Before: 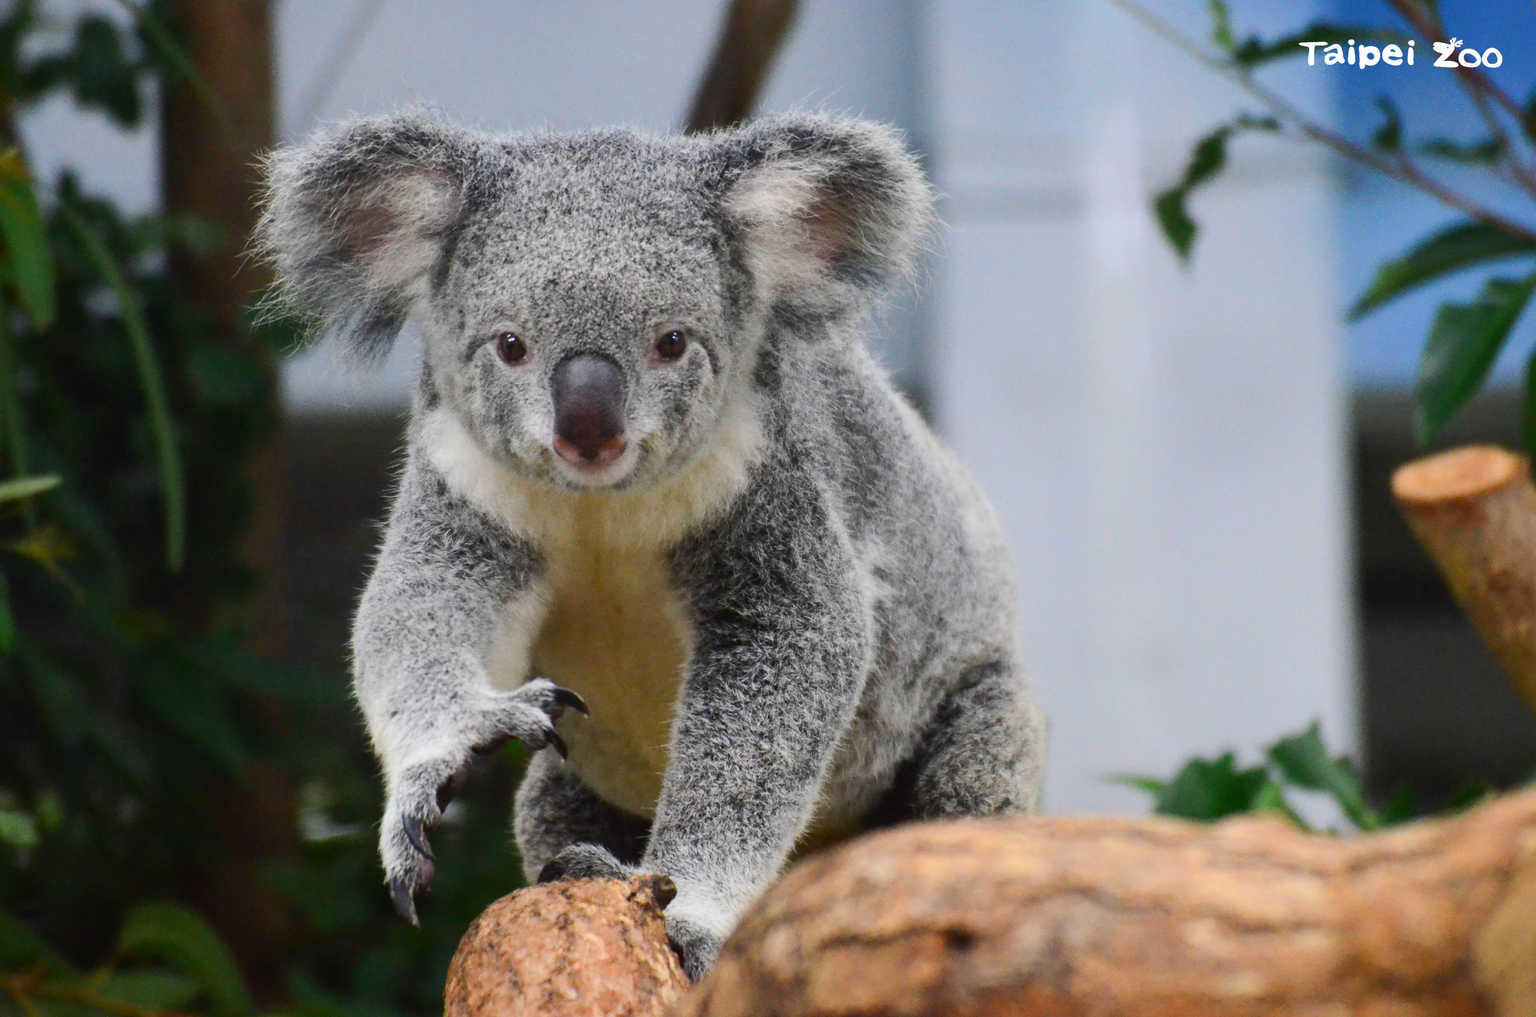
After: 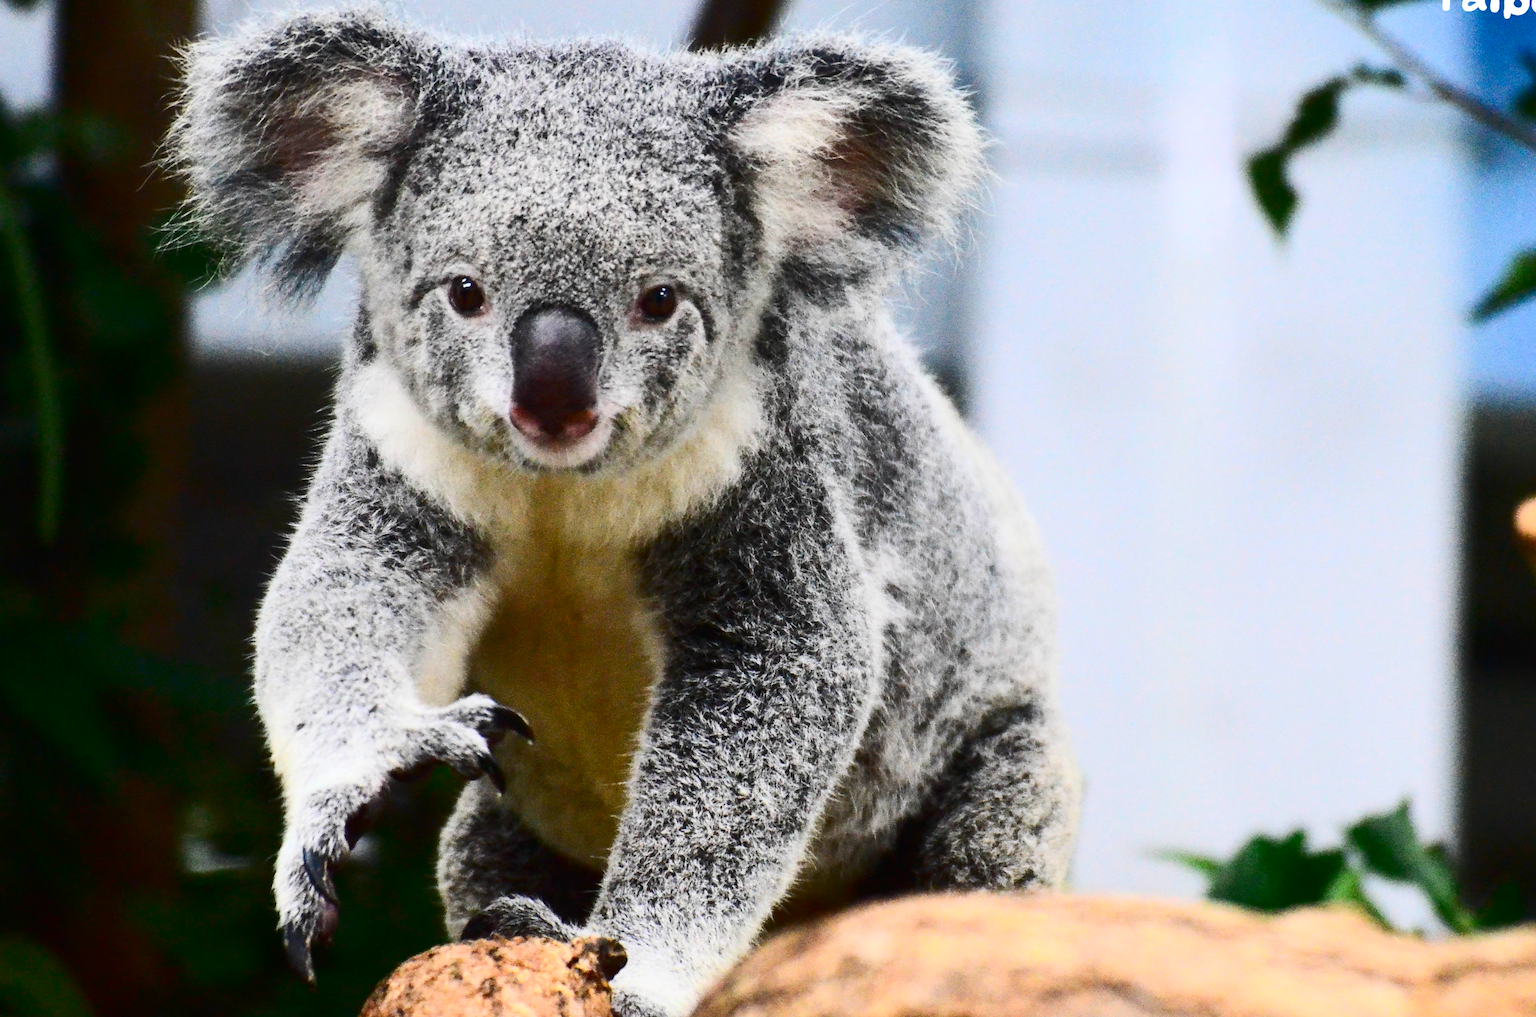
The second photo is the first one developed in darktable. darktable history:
contrast brightness saturation: contrast 0.4, brightness 0.05, saturation 0.25
crop and rotate: angle -3.27°, left 5.211%, top 5.211%, right 4.607%, bottom 4.607%
